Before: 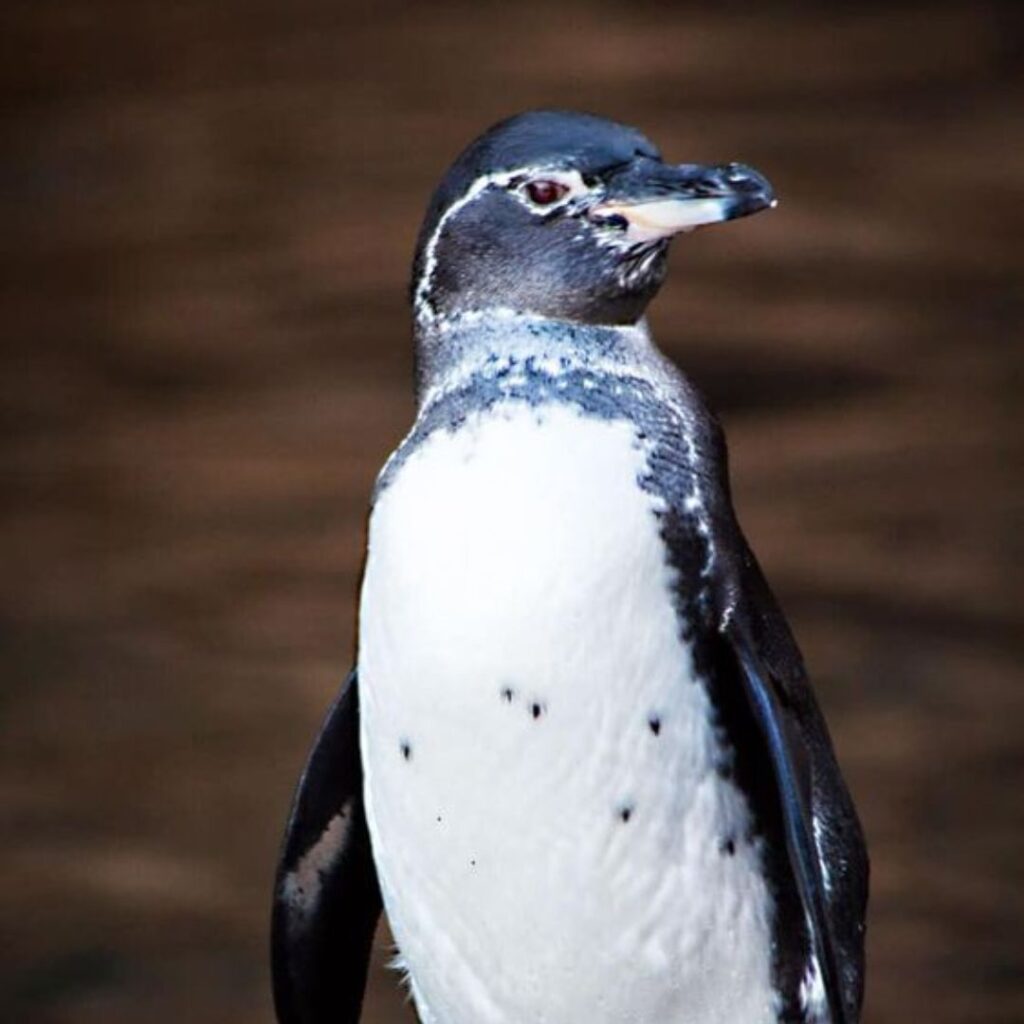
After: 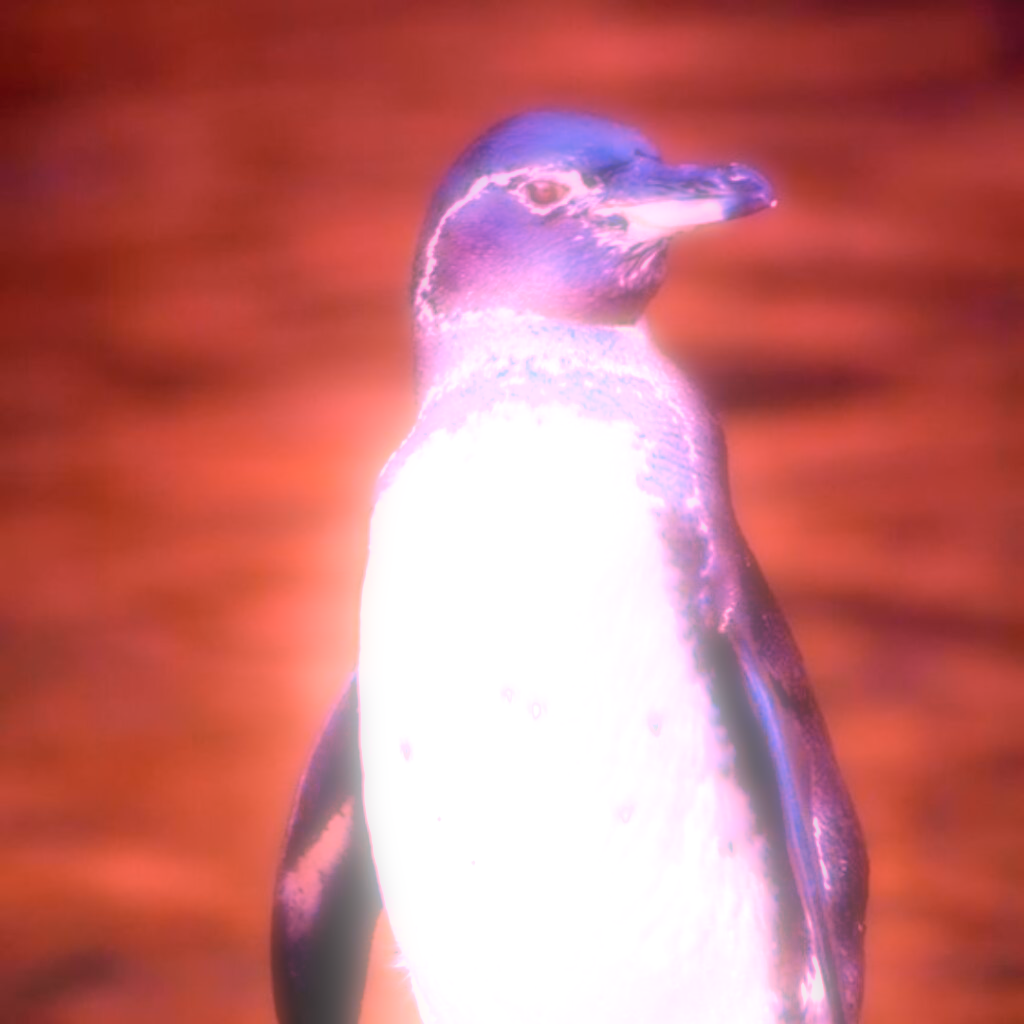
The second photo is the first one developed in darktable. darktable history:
white balance: red 2.207, blue 1.293
color contrast: green-magenta contrast 0.85, blue-yellow contrast 1.25, unbound 0
graduated density: hue 238.83°, saturation 50%
bloom: on, module defaults
tone curve: curves: ch0 [(0, 0) (0.004, 0.008) (0.077, 0.156) (0.169, 0.29) (0.774, 0.774) (1, 1)], color space Lab, linked channels, preserve colors none
velvia: on, module defaults
soften: on, module defaults
